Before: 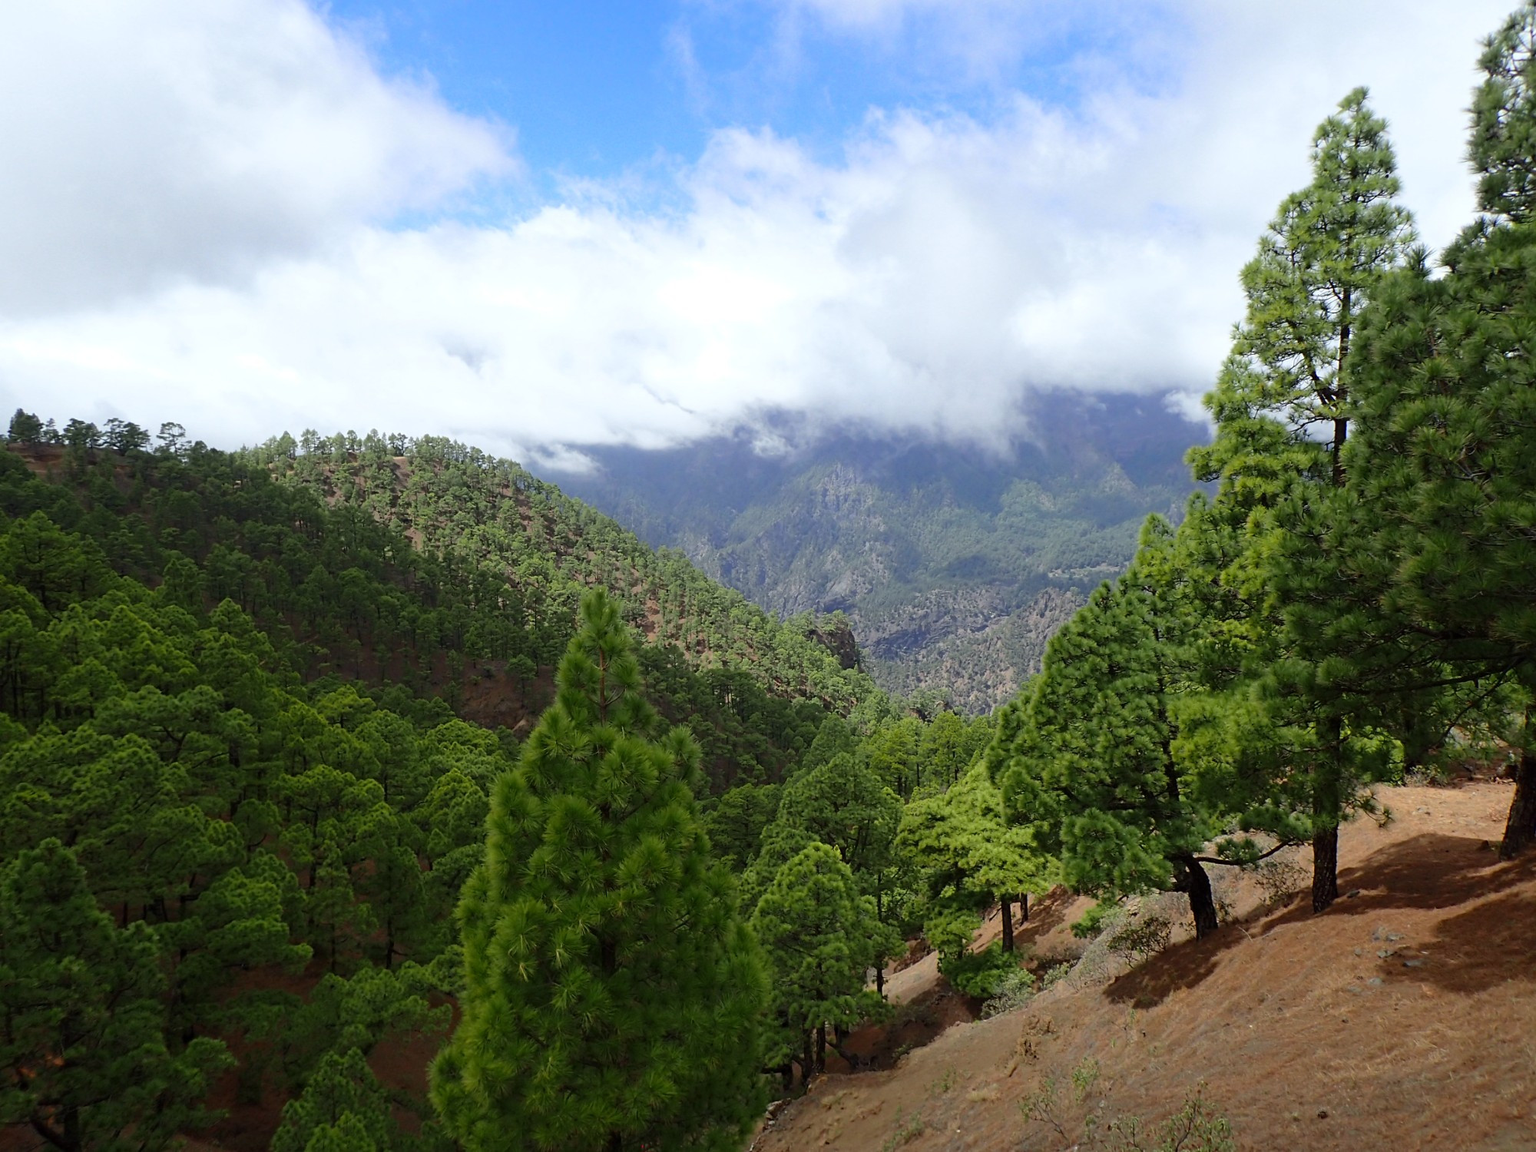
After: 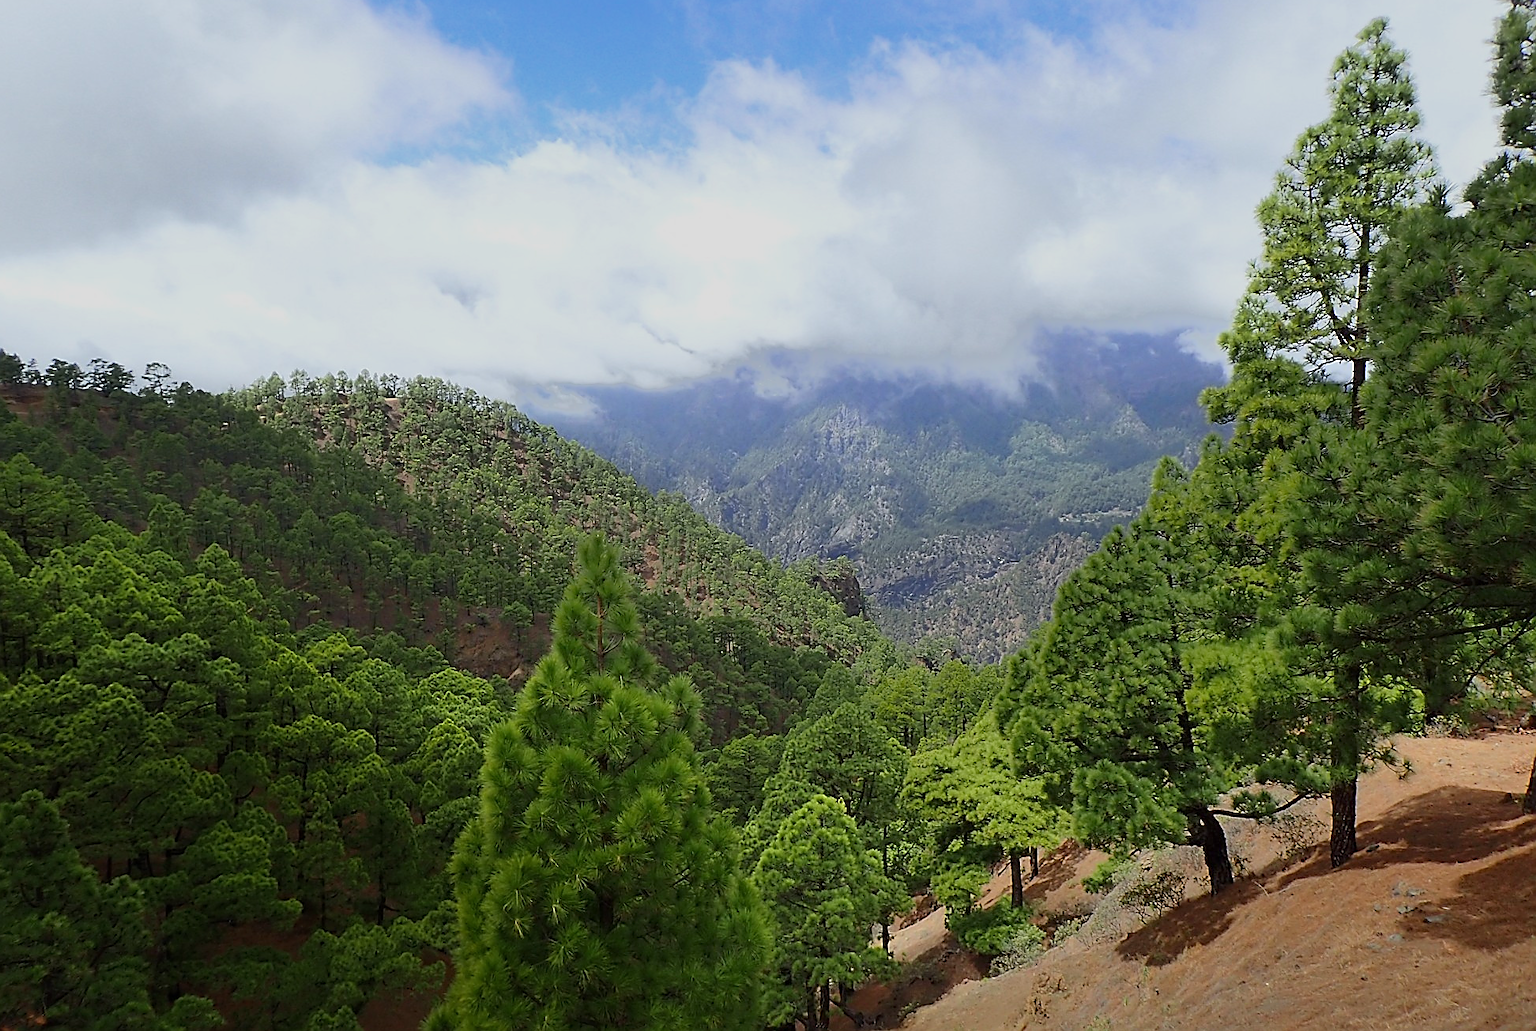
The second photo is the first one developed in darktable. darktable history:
tone equalizer: -7 EV -0.637 EV, -6 EV 0.97 EV, -5 EV -0.477 EV, -4 EV 0.47 EV, -3 EV 0.43 EV, -2 EV 0.133 EV, -1 EV -0.137 EV, +0 EV -0.4 EV, smoothing diameter 24.91%, edges refinement/feathering 7.37, preserve details guided filter
crop: left 1.261%, top 6.094%, right 1.504%, bottom 6.839%
sharpen: radius 1.418, amount 1.256, threshold 0.801
